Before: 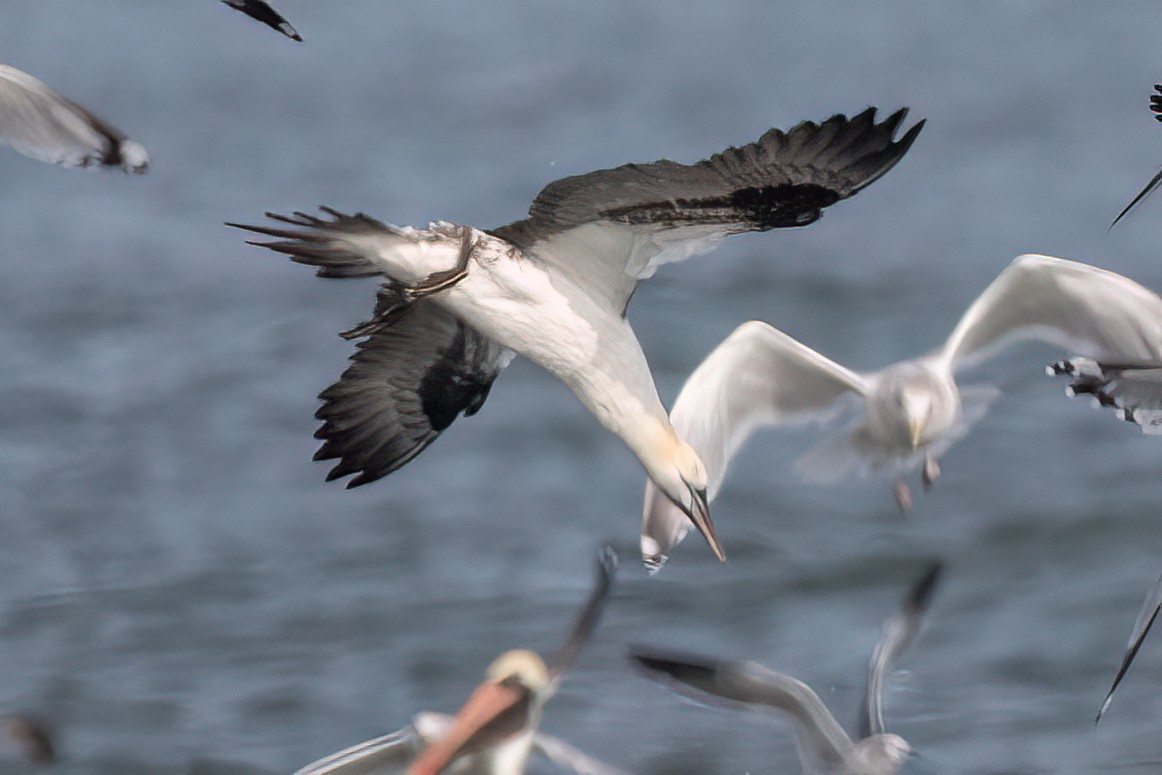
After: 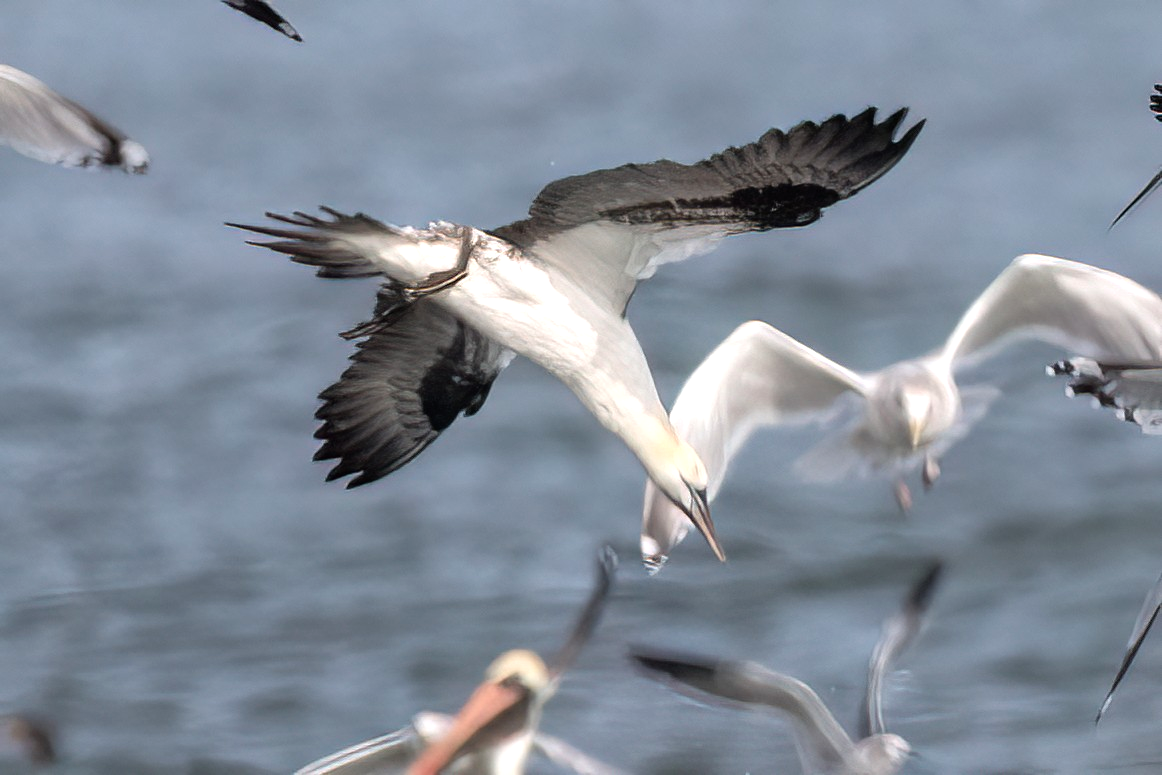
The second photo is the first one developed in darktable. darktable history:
tone equalizer: -8 EV -0.399 EV, -7 EV -0.415 EV, -6 EV -0.373 EV, -5 EV -0.239 EV, -3 EV 0.252 EV, -2 EV 0.346 EV, -1 EV 0.409 EV, +0 EV 0.39 EV
